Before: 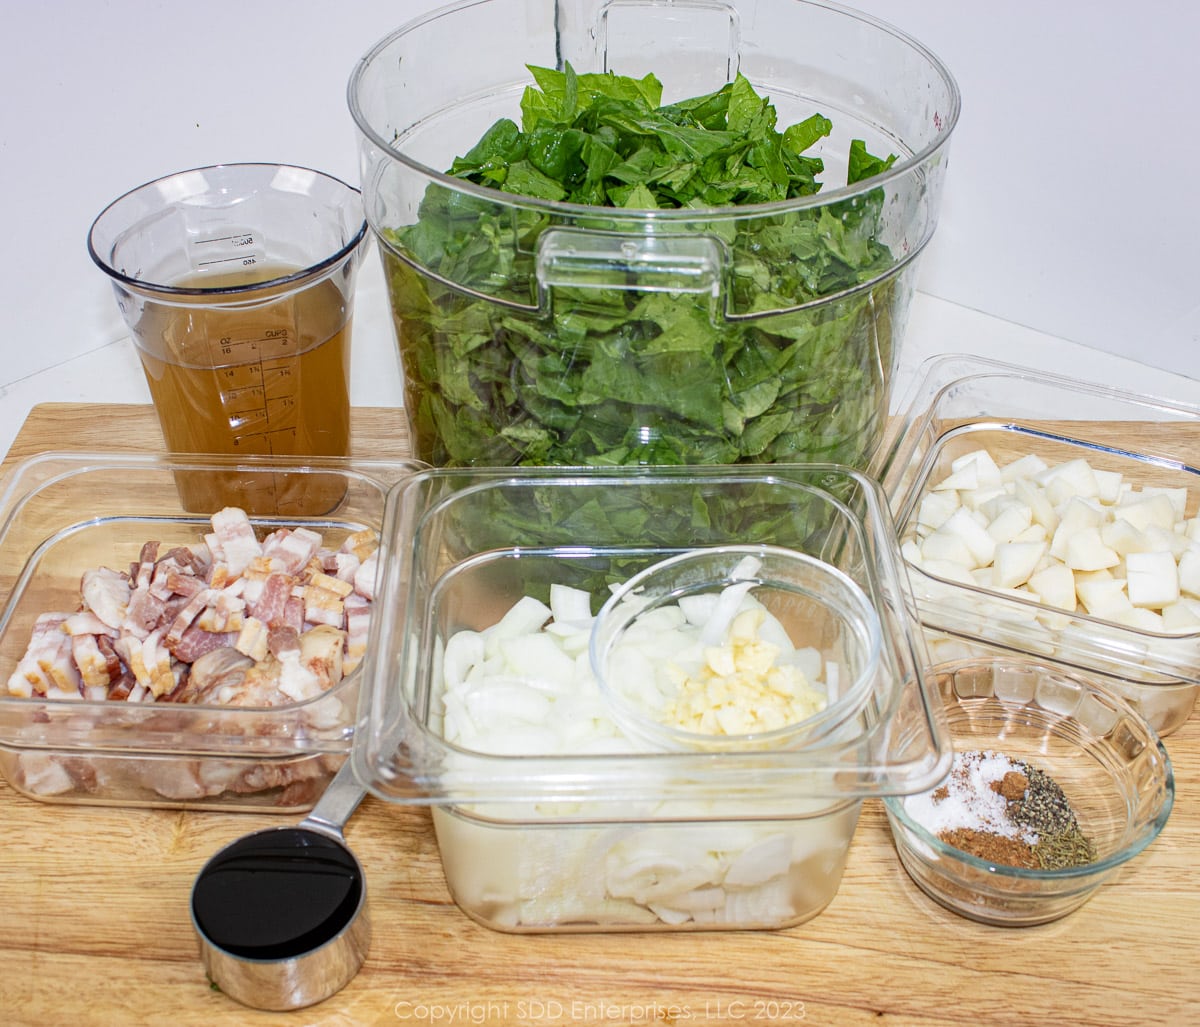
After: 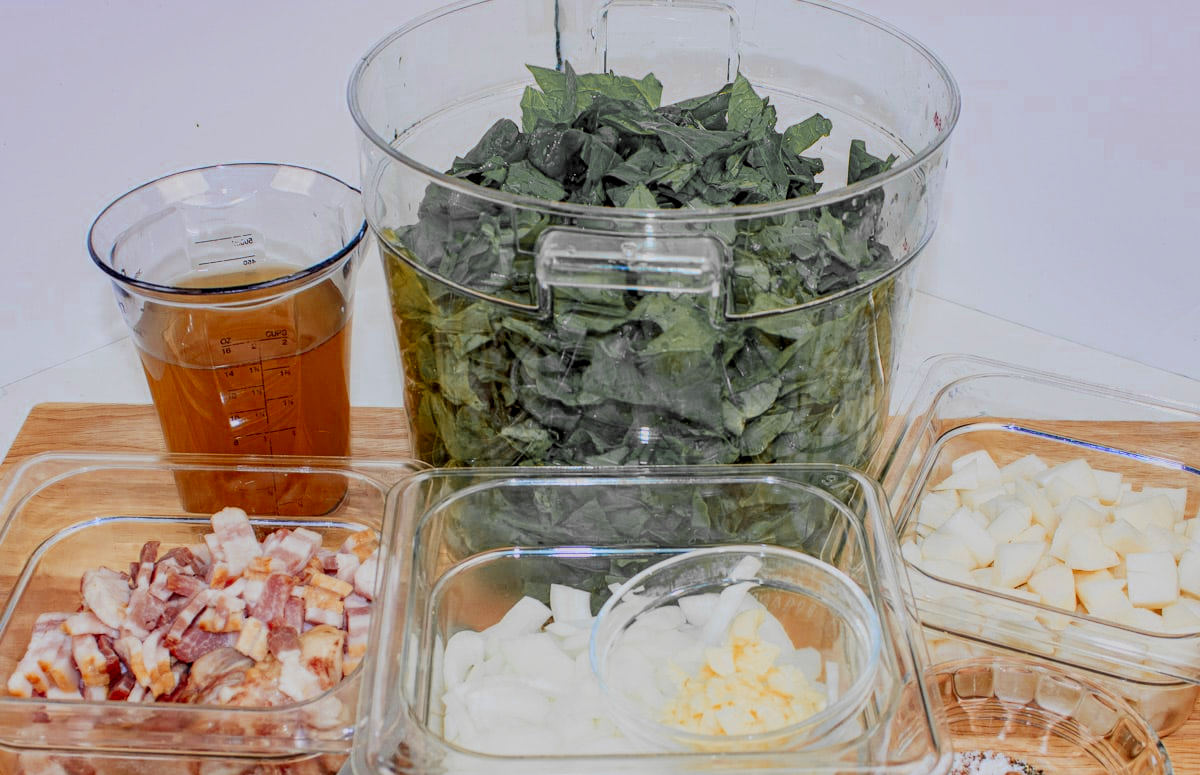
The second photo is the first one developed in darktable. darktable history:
crop: bottom 24.441%
filmic rgb: middle gray luminance 29.9%, black relative exposure -8.94 EV, white relative exposure 7 EV, target black luminance 0%, hardness 2.96, latitude 2.77%, contrast 0.961, highlights saturation mix 6.15%, shadows ↔ highlights balance 11.36%, color science v6 (2022)
color zones: curves: ch0 [(0, 0.363) (0.128, 0.373) (0.25, 0.5) (0.402, 0.407) (0.521, 0.525) (0.63, 0.559) (0.729, 0.662) (0.867, 0.471)]; ch1 [(0, 0.515) (0.136, 0.618) (0.25, 0.5) (0.378, 0) (0.516, 0) (0.622, 0.593) (0.737, 0.819) (0.87, 0.593)]; ch2 [(0, 0.529) (0.128, 0.471) (0.282, 0.451) (0.386, 0.662) (0.516, 0.525) (0.633, 0.554) (0.75, 0.62) (0.875, 0.441)]
tone equalizer: on, module defaults
local contrast: detail 130%
